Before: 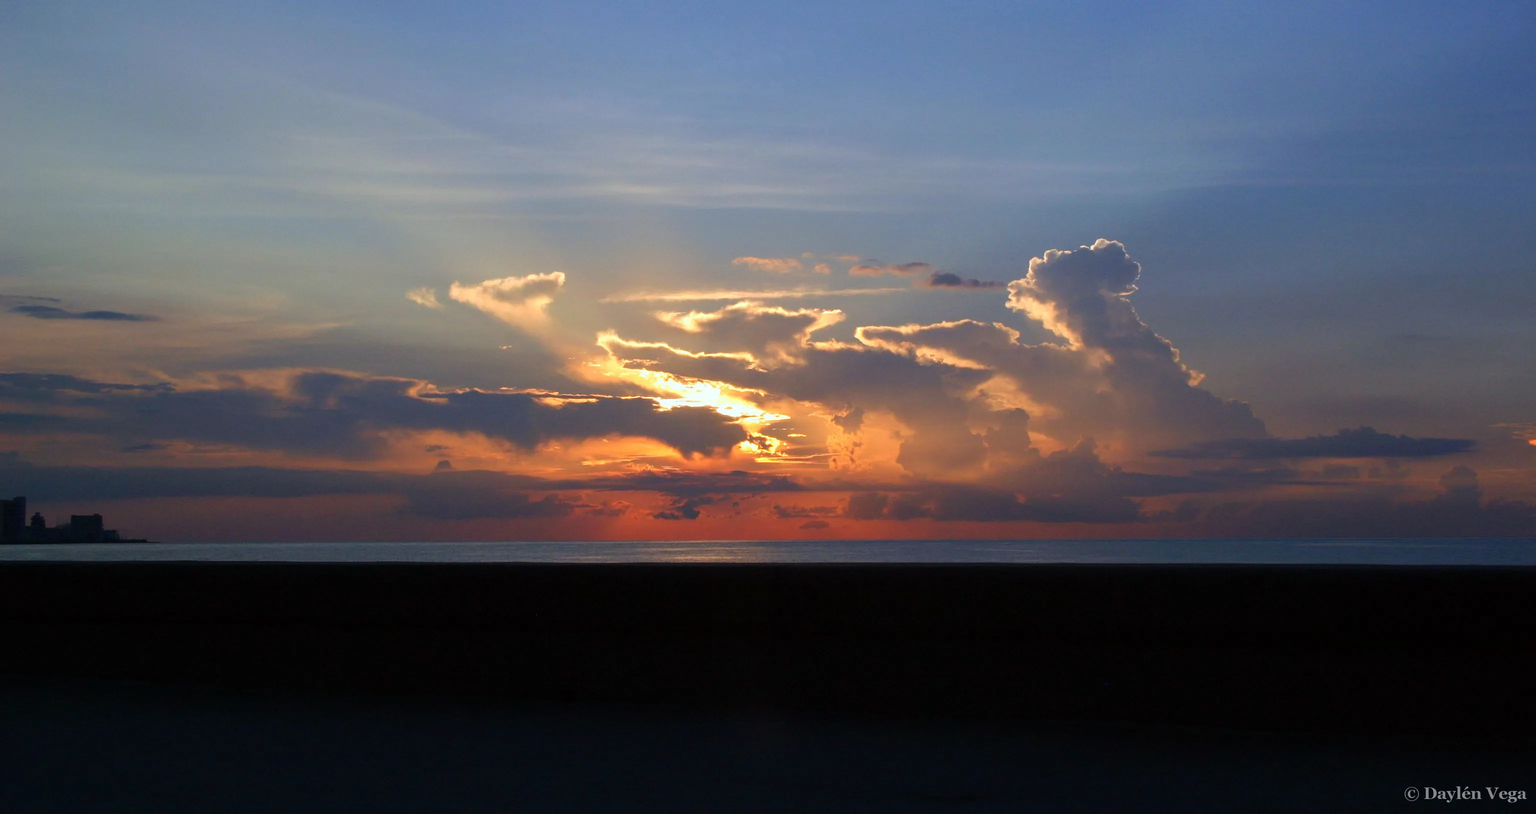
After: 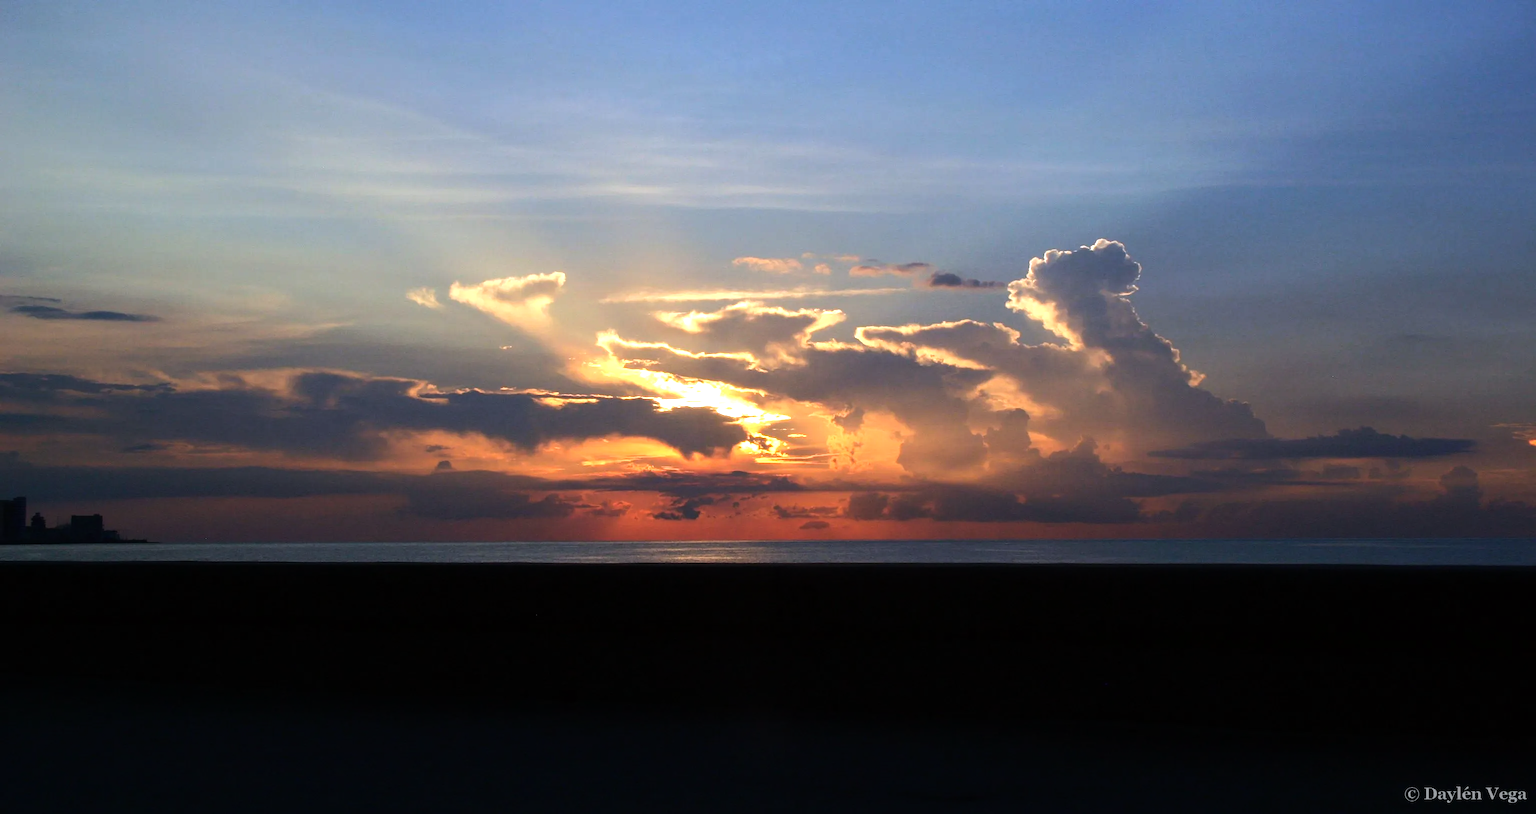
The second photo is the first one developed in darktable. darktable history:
tone equalizer: -8 EV -0.75 EV, -7 EV -0.7 EV, -6 EV -0.6 EV, -5 EV -0.4 EV, -3 EV 0.4 EV, -2 EV 0.6 EV, -1 EV 0.7 EV, +0 EV 0.75 EV, edges refinement/feathering 500, mask exposure compensation -1.57 EV, preserve details no
exposure: compensate highlight preservation false
